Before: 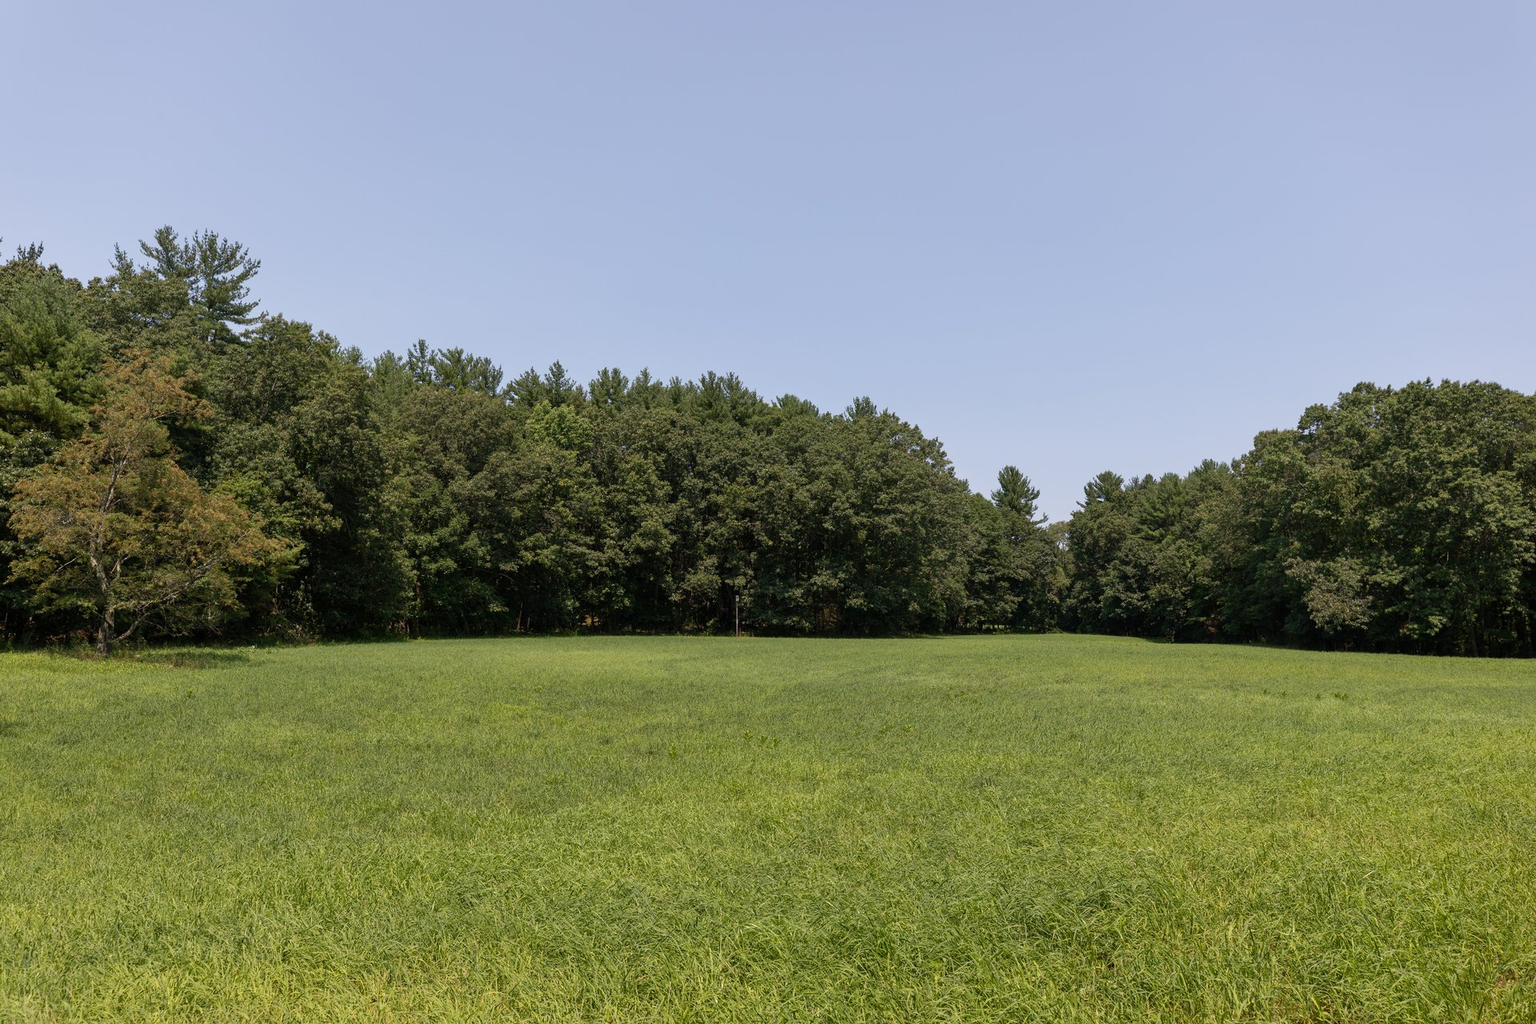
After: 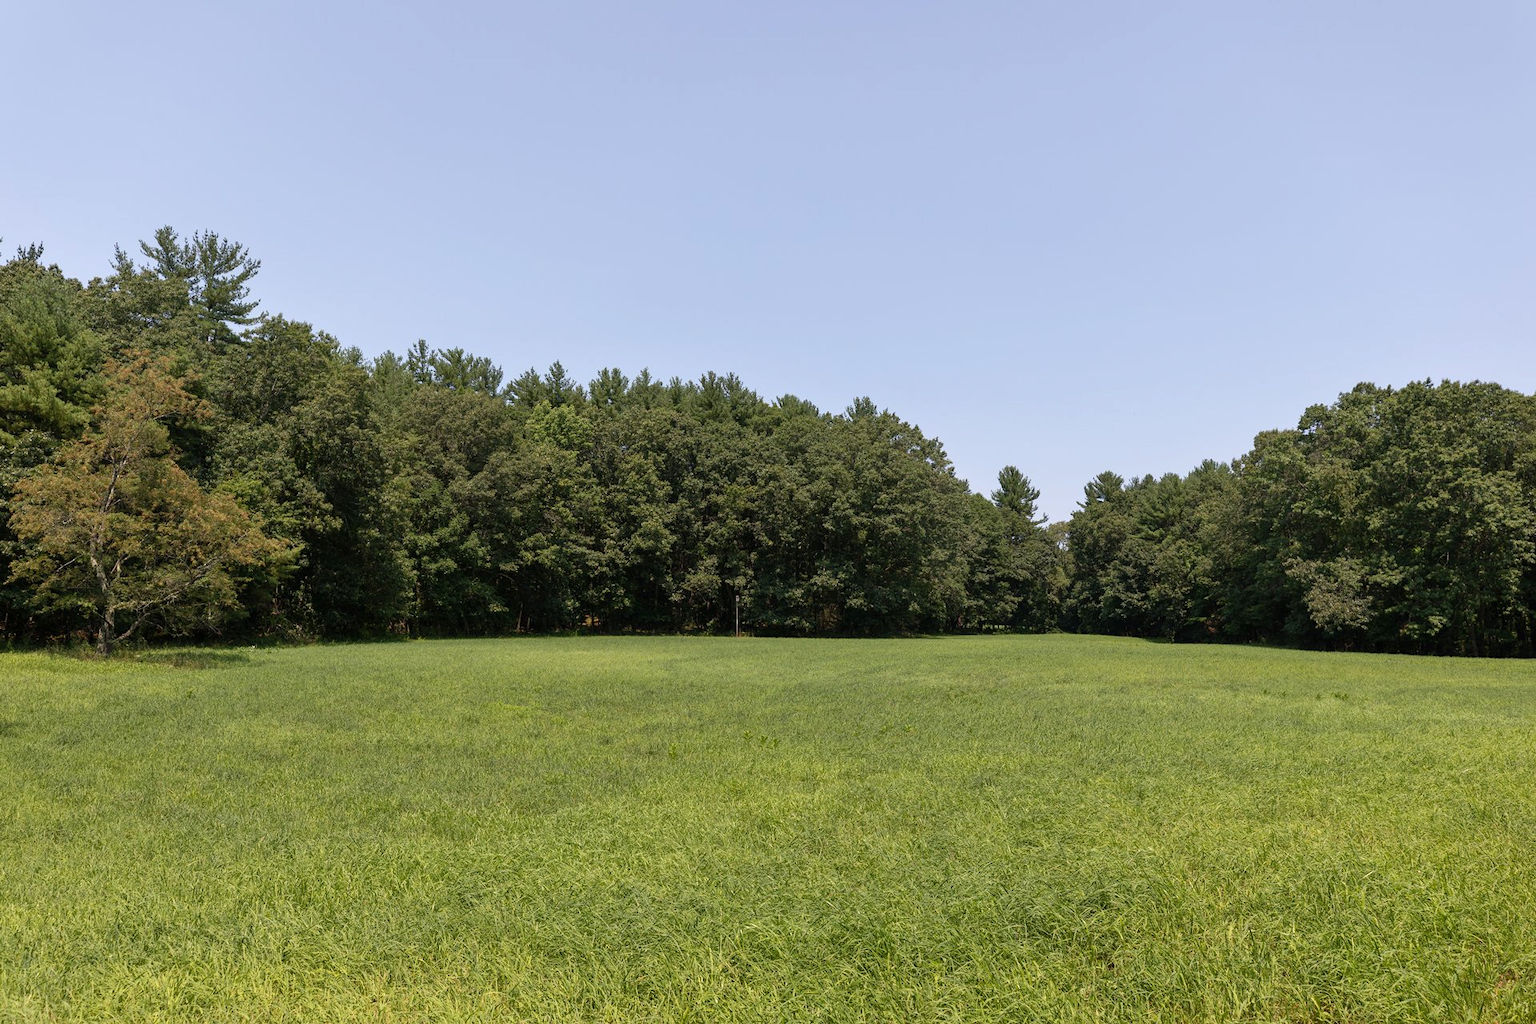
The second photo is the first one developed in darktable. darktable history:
exposure: black level correction 0, exposure 0.2 EV, compensate exposure bias true, compensate highlight preservation false
tone equalizer: on, module defaults
